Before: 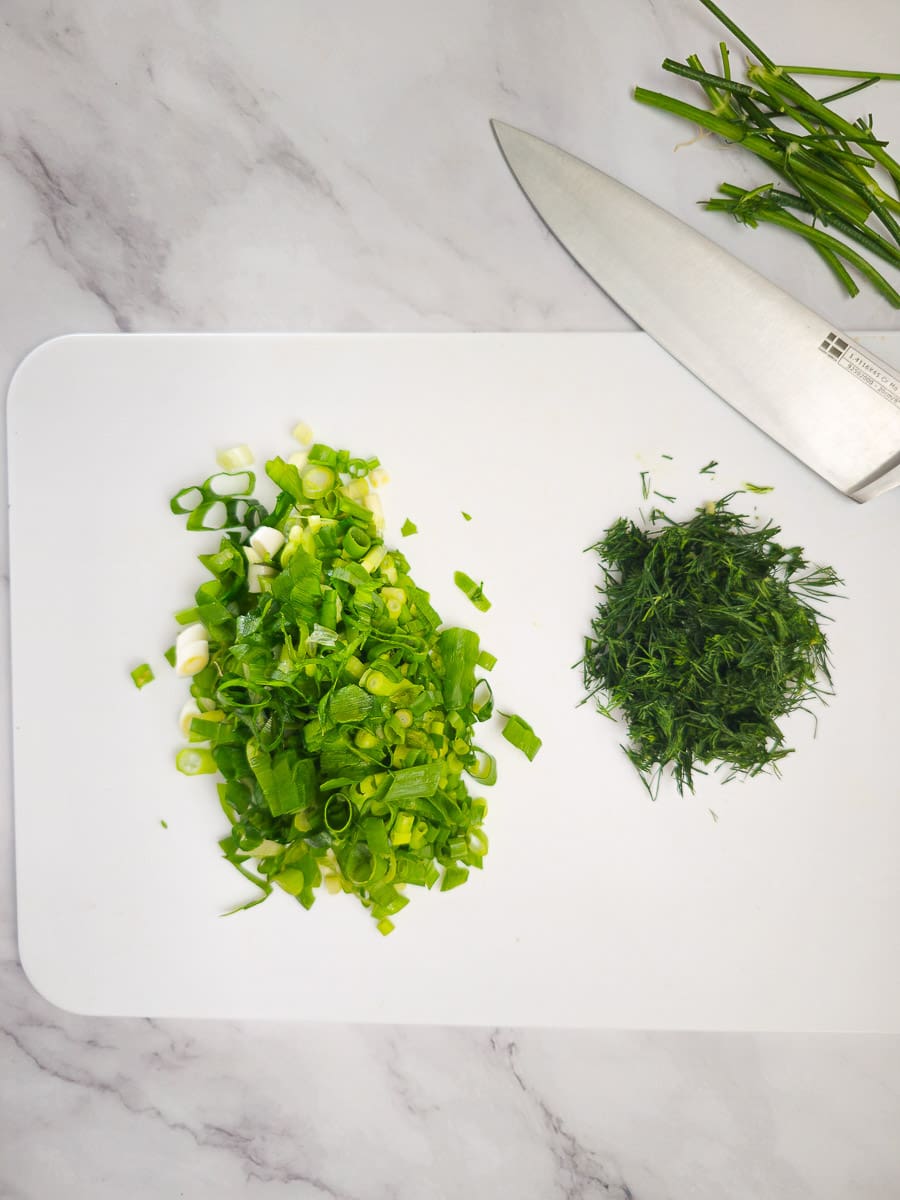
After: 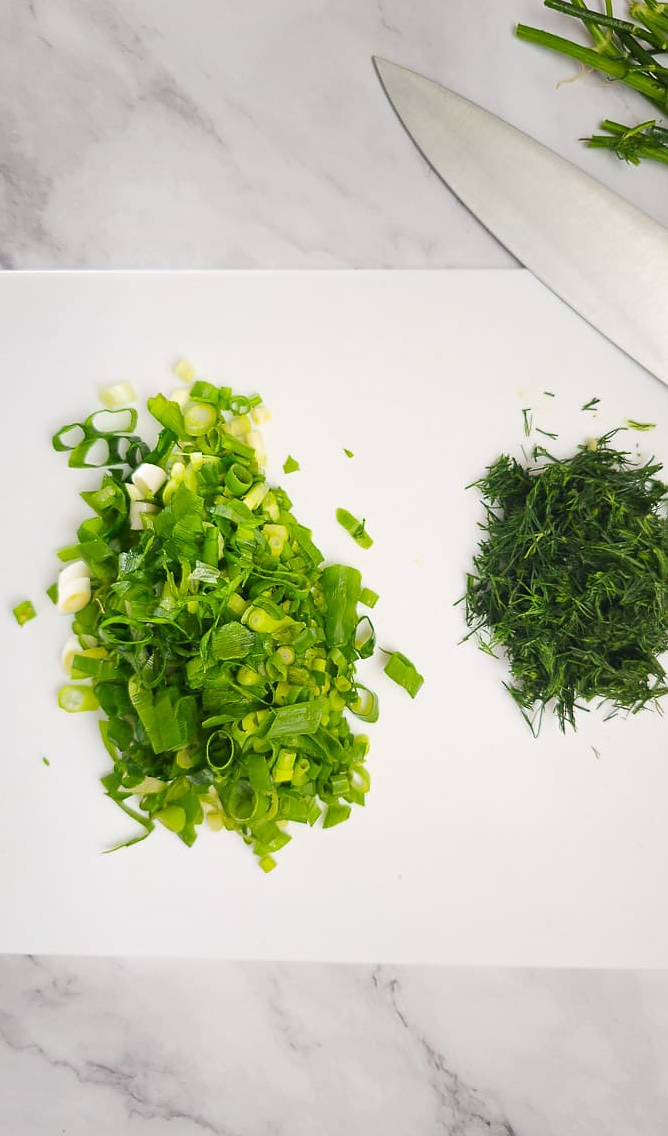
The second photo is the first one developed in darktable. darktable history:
crop and rotate: left 13.15%, top 5.251%, right 12.609%
sharpen: radius 1, threshold 1
